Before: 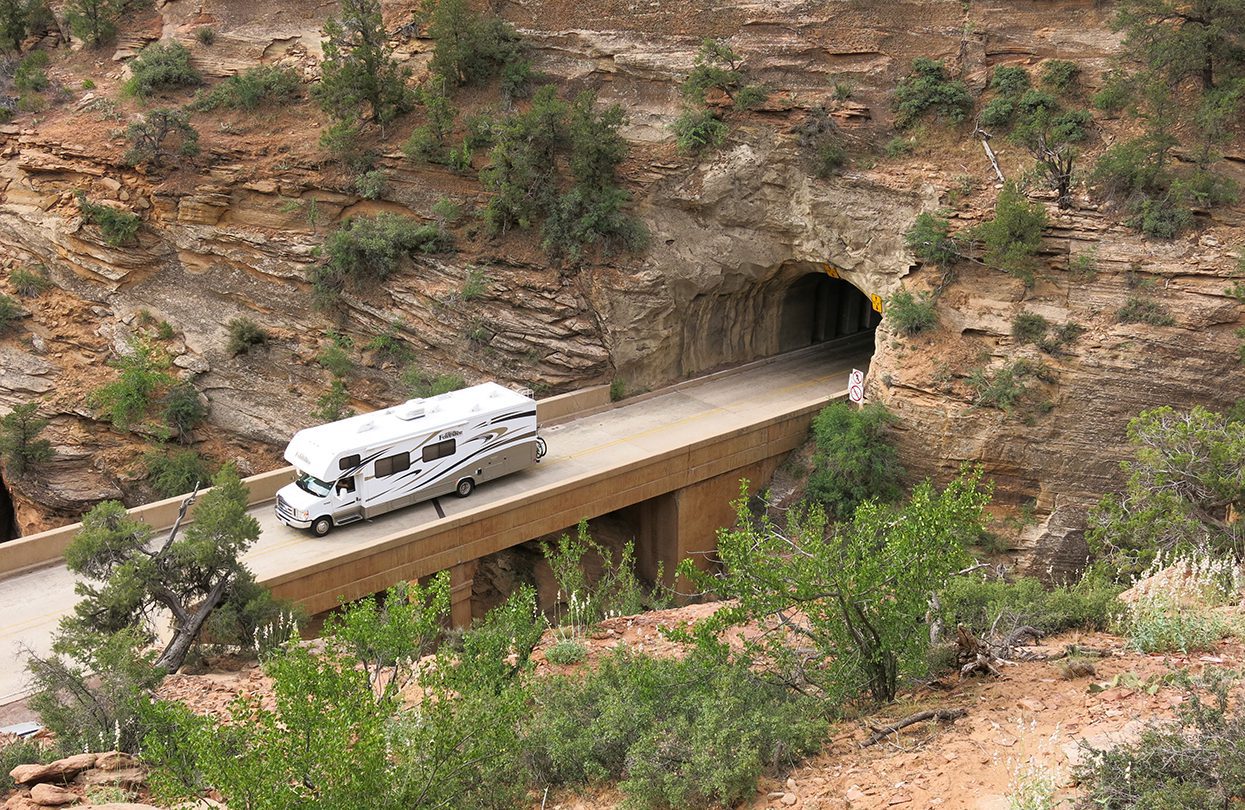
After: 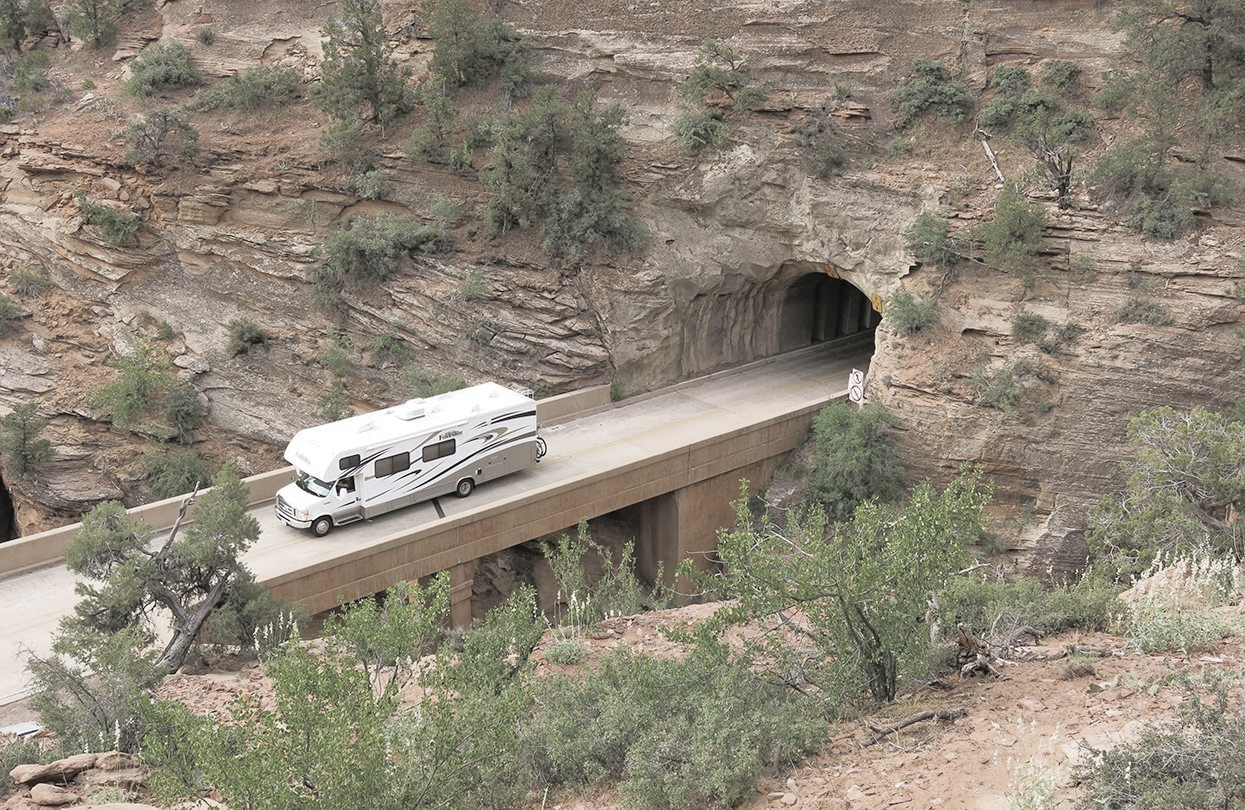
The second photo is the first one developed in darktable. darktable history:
contrast brightness saturation: brightness 0.187, saturation -0.5
color zones: curves: ch0 [(0.27, 0.396) (0.563, 0.504) (0.75, 0.5) (0.787, 0.307)]
